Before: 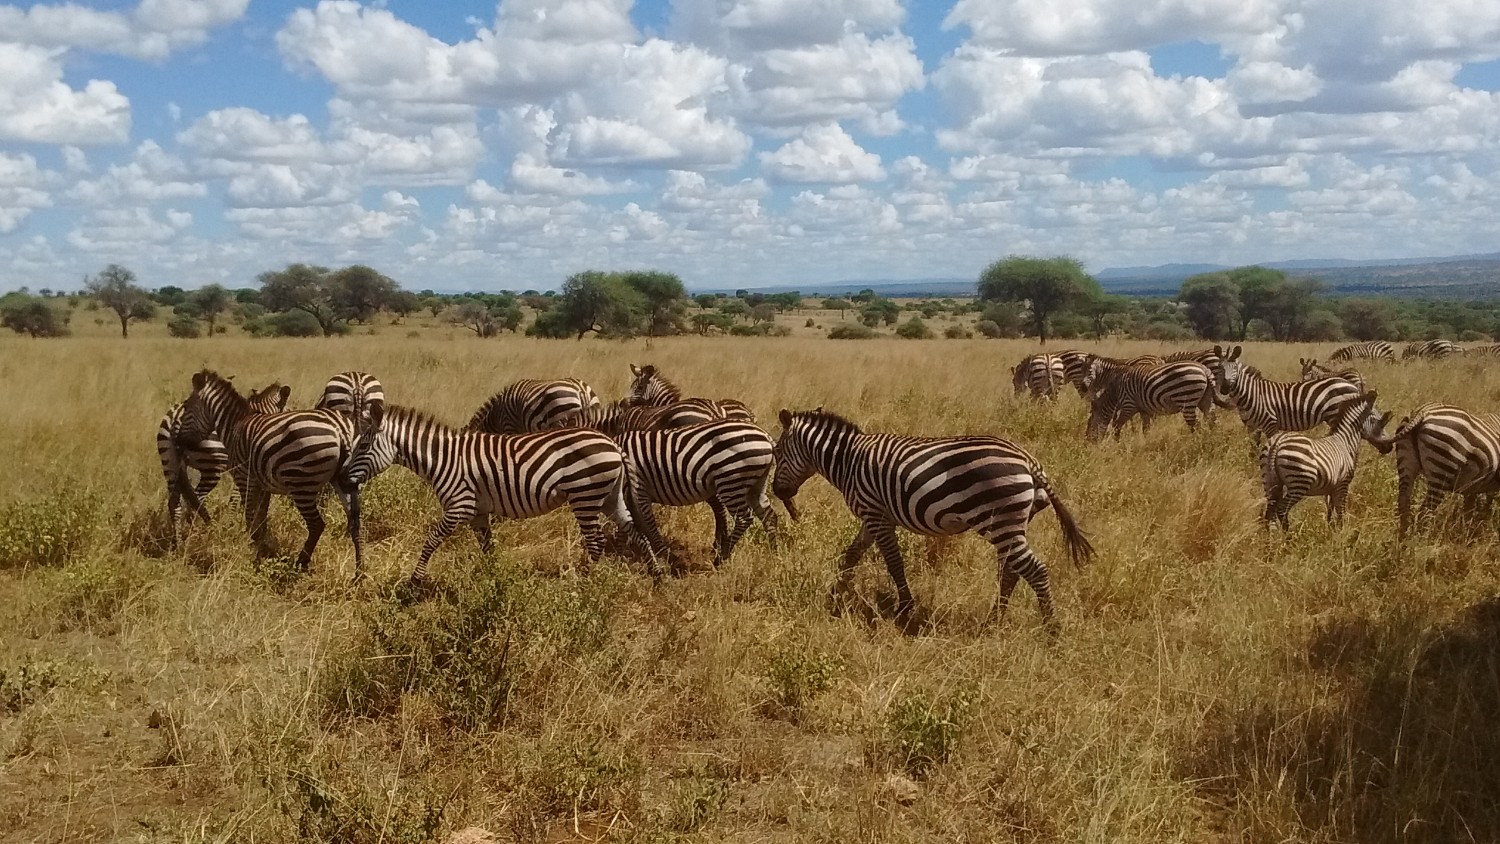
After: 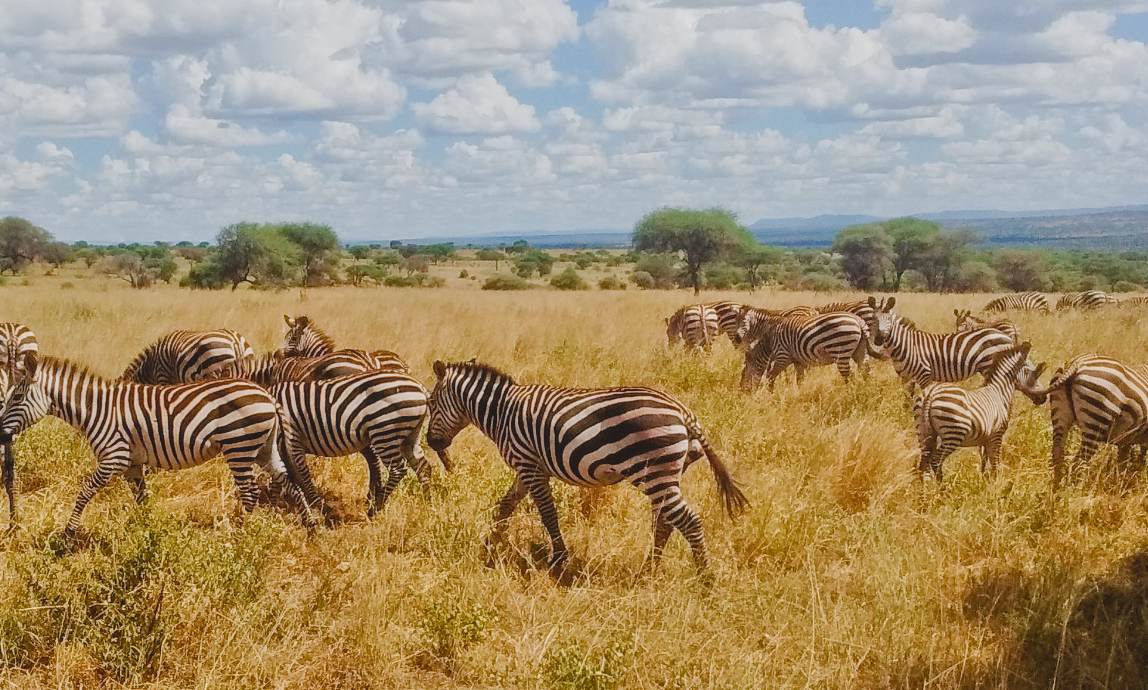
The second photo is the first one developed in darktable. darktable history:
crop: left 23.095%, top 5.827%, bottom 11.854%
tone equalizer: -7 EV 0.15 EV, -6 EV 0.6 EV, -5 EV 1.15 EV, -4 EV 1.33 EV, -3 EV 1.15 EV, -2 EV 0.6 EV, -1 EV 0.15 EV, mask exposure compensation -0.5 EV
local contrast: highlights 48%, shadows 0%, detail 100%
sigmoid: on, module defaults
